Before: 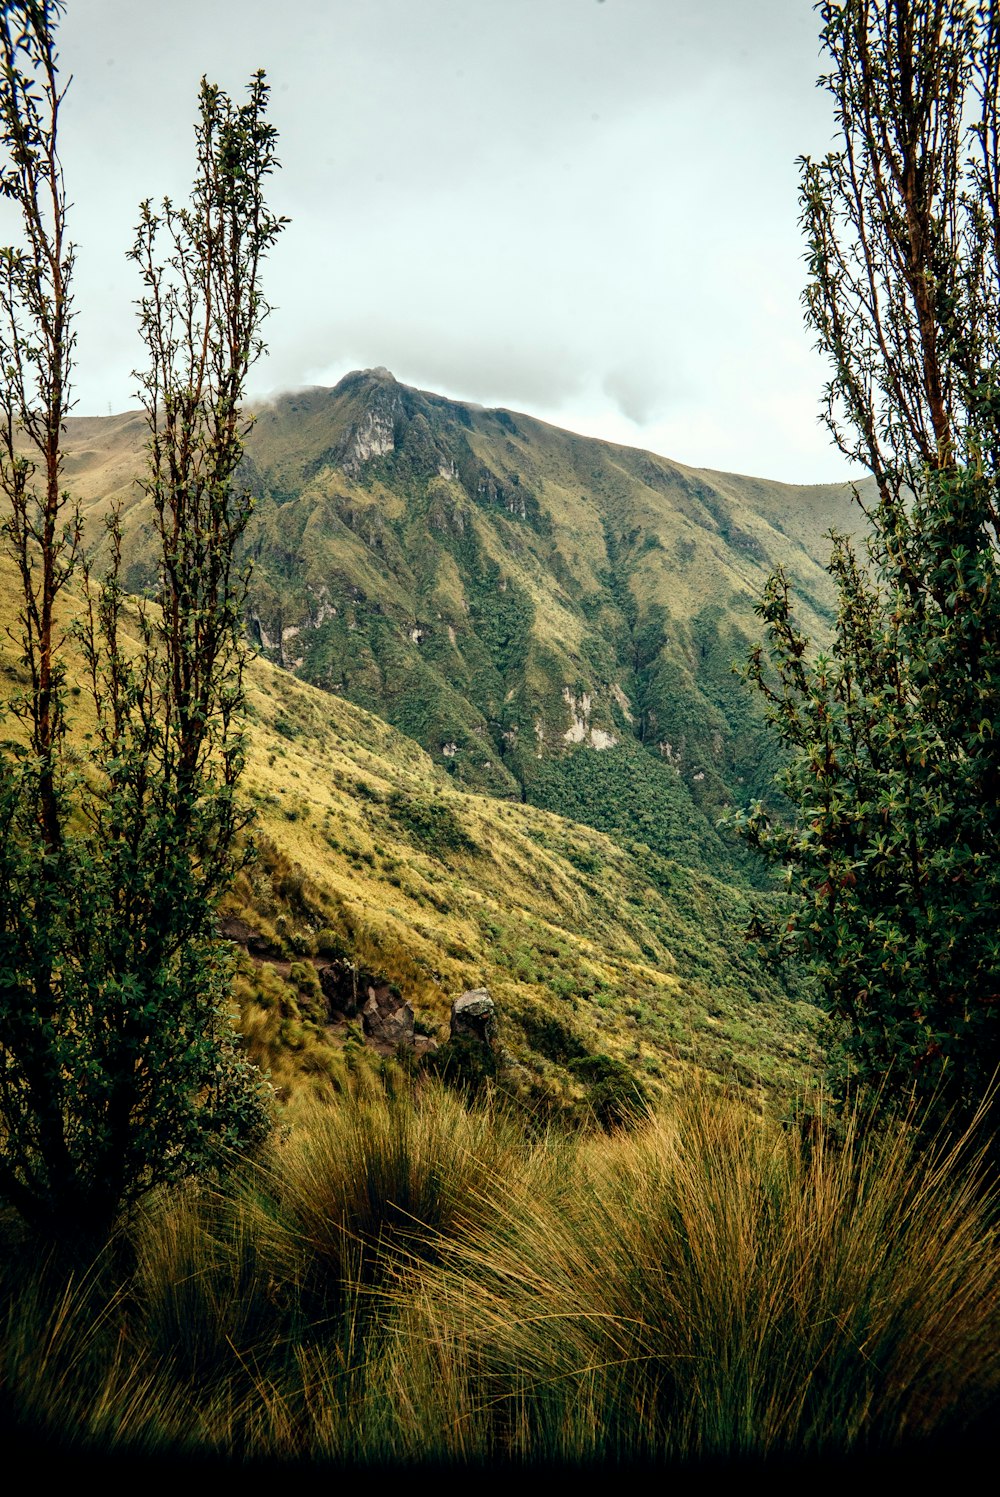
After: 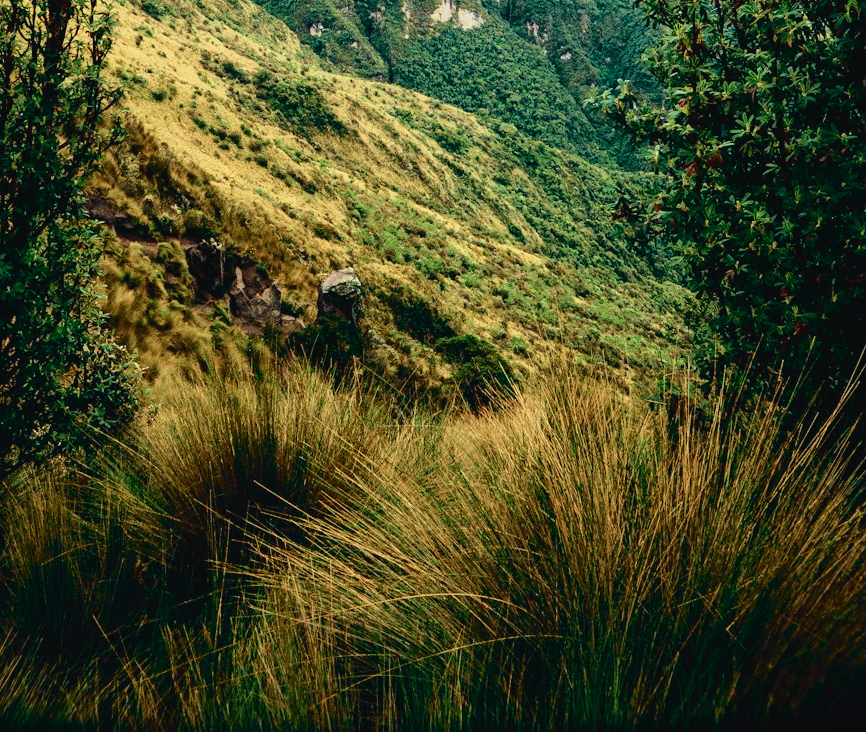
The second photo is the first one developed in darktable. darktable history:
tone curve: curves: ch0 [(0, 0.029) (0.099, 0.082) (0.264, 0.253) (0.447, 0.481) (0.678, 0.721) (0.828, 0.857) (0.992, 0.94)]; ch1 [(0, 0) (0.311, 0.266) (0.411, 0.374) (0.481, 0.458) (0.501, 0.499) (0.514, 0.512) (0.575, 0.577) (0.643, 0.648) (0.682, 0.674) (0.802, 0.812) (1, 1)]; ch2 [(0, 0) (0.259, 0.207) (0.323, 0.311) (0.376, 0.353) (0.463, 0.456) (0.498, 0.498) (0.524, 0.512) (0.574, 0.582) (0.648, 0.653) (0.768, 0.728) (1, 1)], color space Lab, independent channels, preserve colors none
crop and rotate: left 13.306%, top 48.129%, bottom 2.928%
